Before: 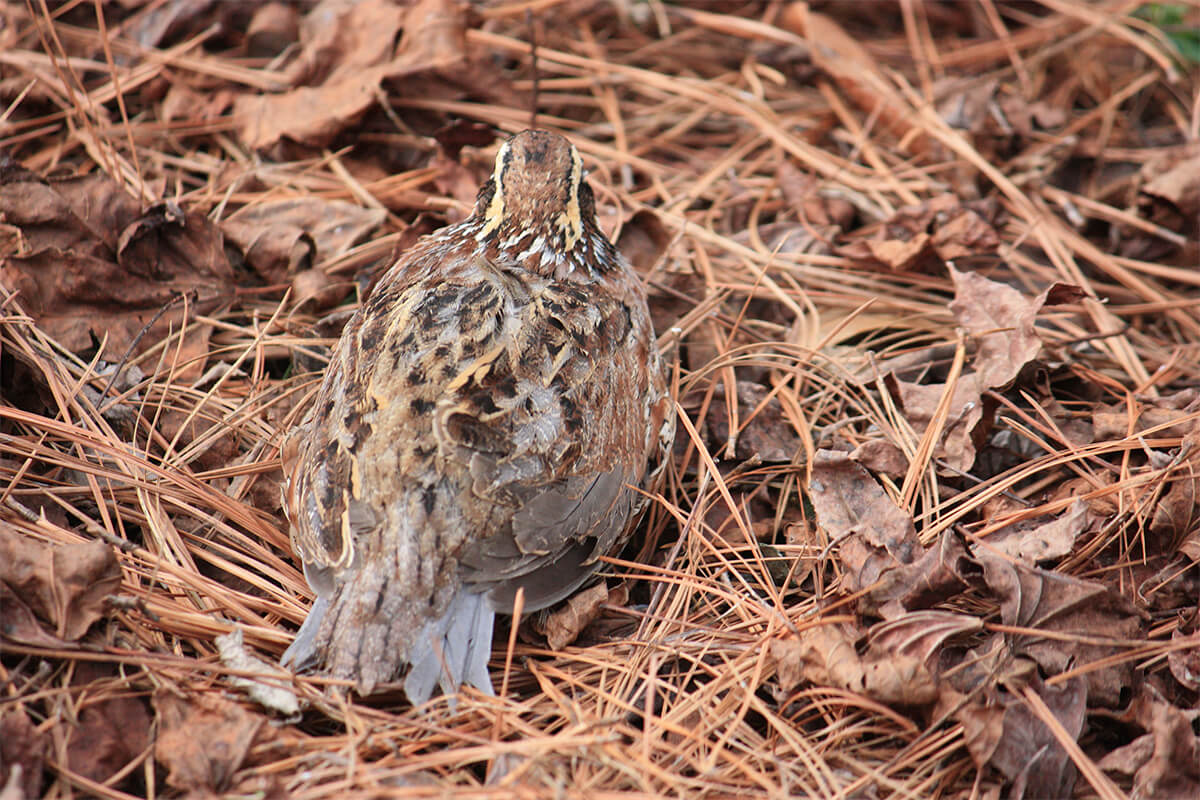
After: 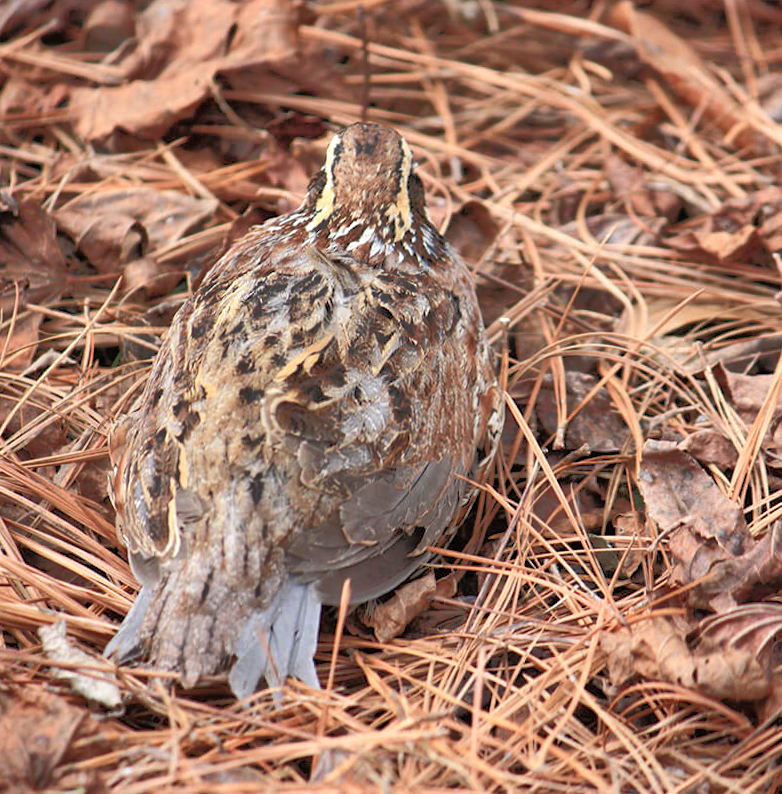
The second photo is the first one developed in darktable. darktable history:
rotate and perspective: rotation 0.226°, lens shift (vertical) -0.042, crop left 0.023, crop right 0.982, crop top 0.006, crop bottom 0.994
crop and rotate: left 13.409%, right 19.924%
tone equalizer: -8 EV -0.528 EV, -7 EV -0.319 EV, -6 EV -0.083 EV, -5 EV 0.413 EV, -4 EV 0.985 EV, -3 EV 0.791 EV, -2 EV -0.01 EV, -1 EV 0.14 EV, +0 EV -0.012 EV, smoothing 1
